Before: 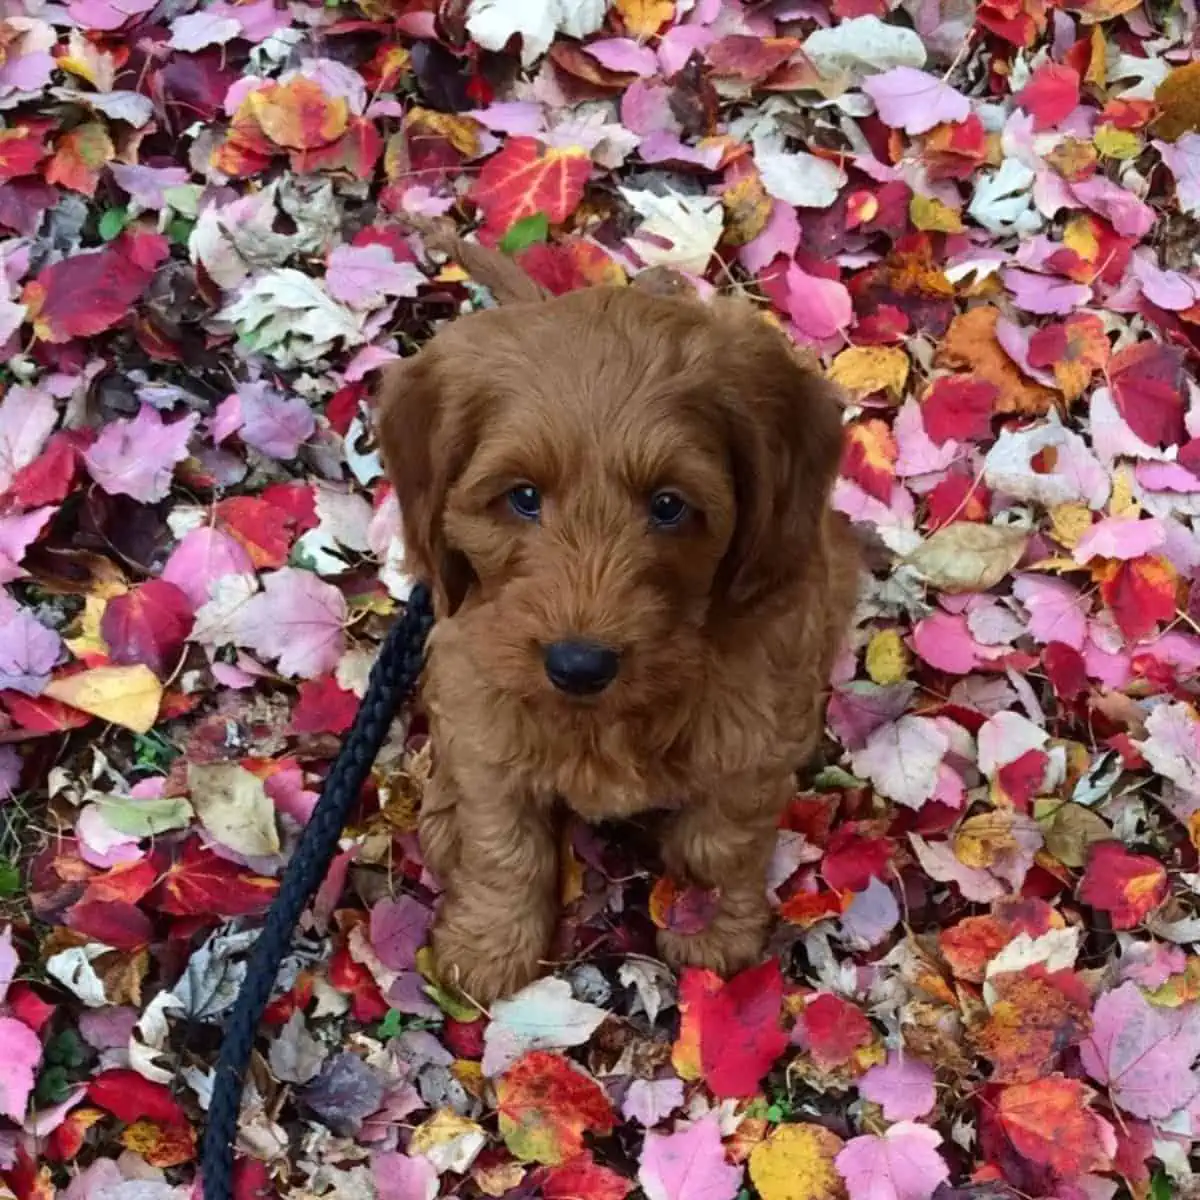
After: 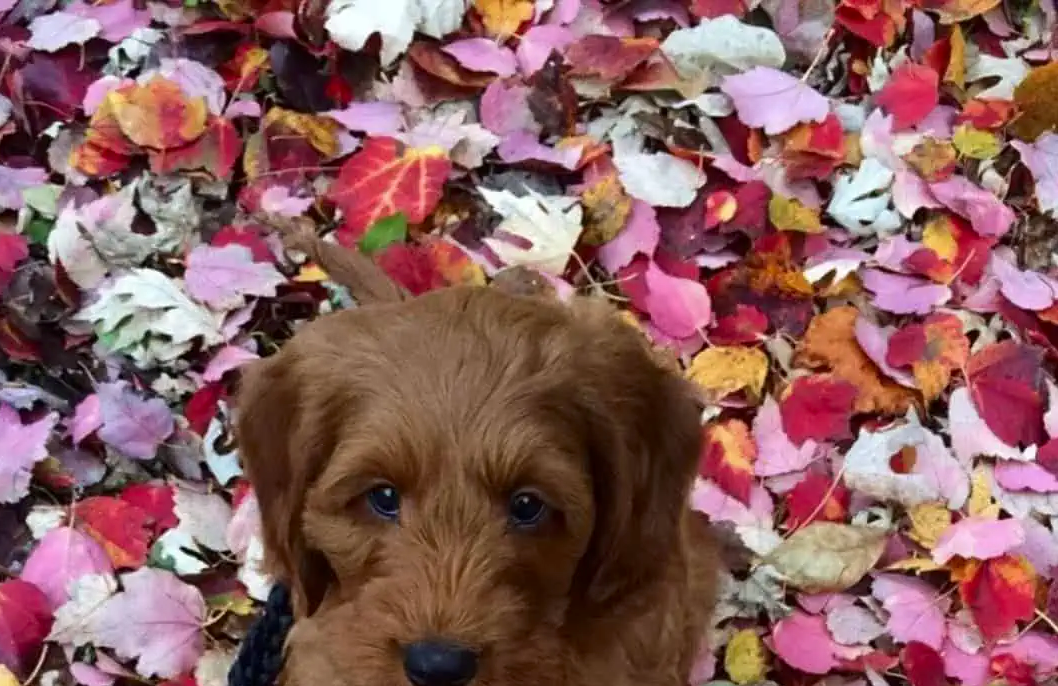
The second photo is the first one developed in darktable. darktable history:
contrast brightness saturation: contrast 0.03, brightness -0.04
crop and rotate: left 11.812%, bottom 42.776%
